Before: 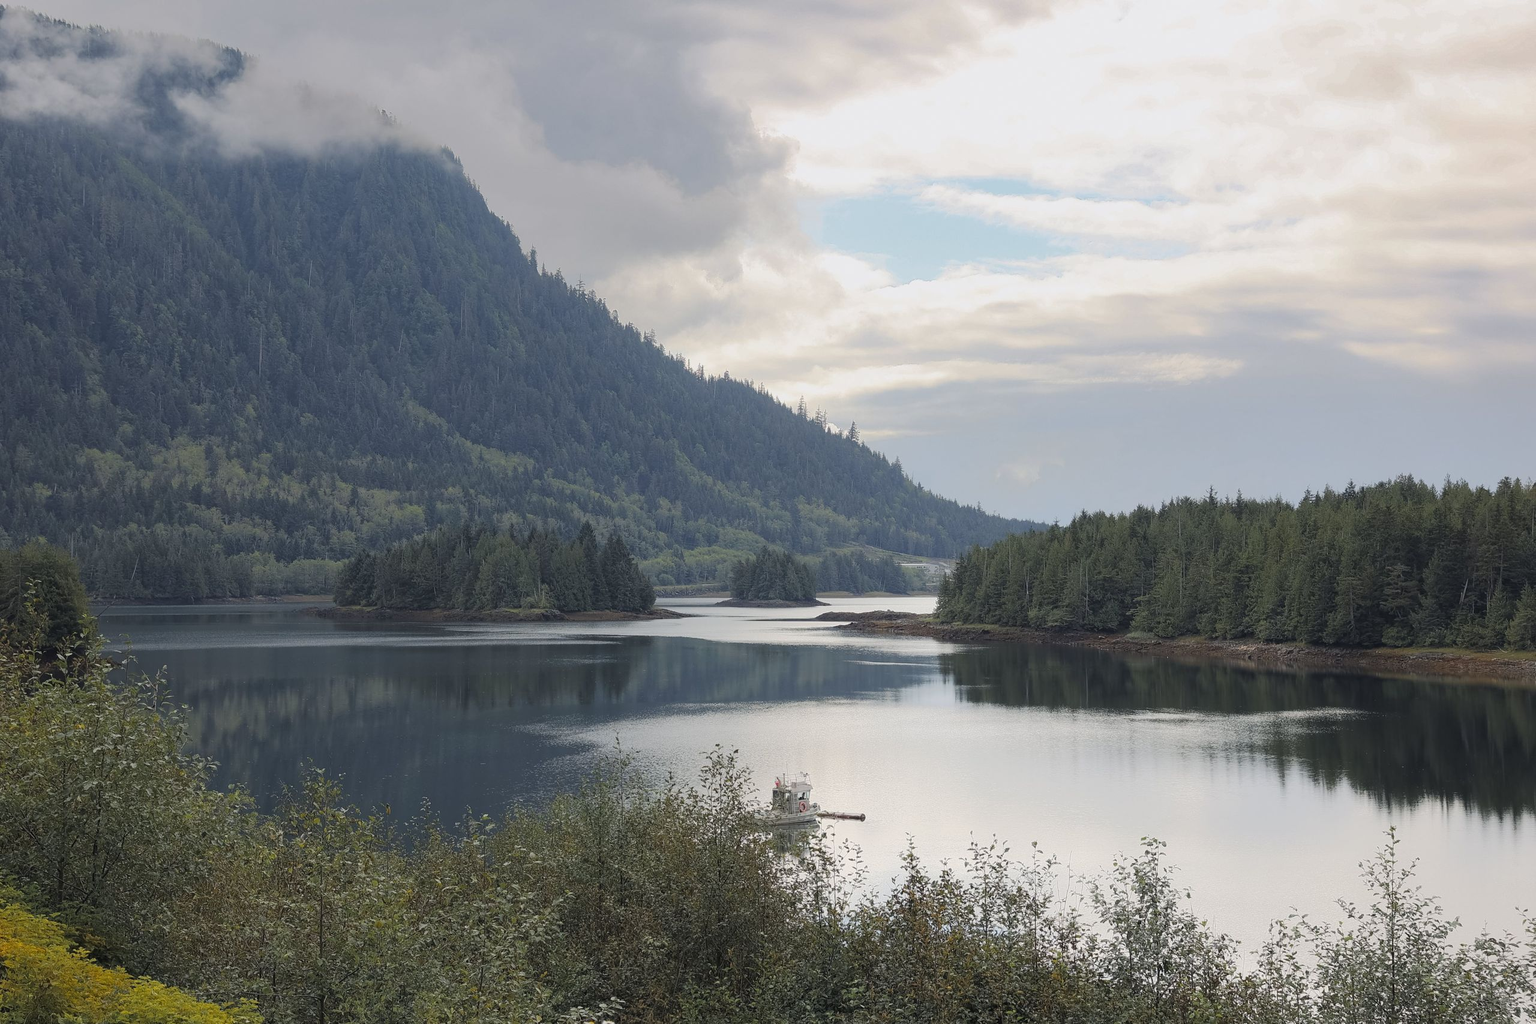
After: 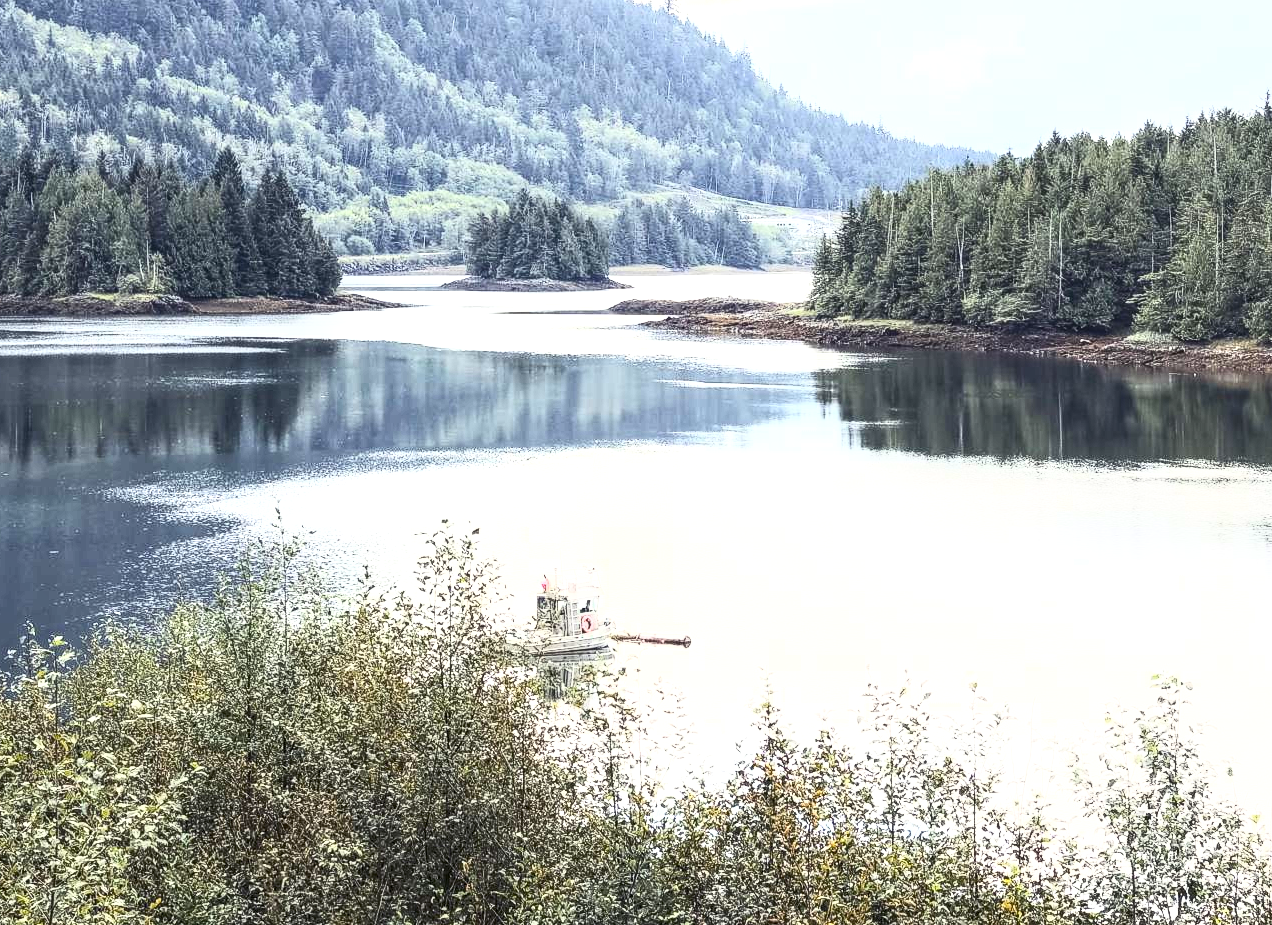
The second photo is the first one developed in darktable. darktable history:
crop: left 29.354%, top 42.26%, right 20.95%, bottom 3.495%
color balance rgb: shadows lift › chroma 3.143%, shadows lift › hue 279.8°, perceptual saturation grading › global saturation 39.326%
exposure: black level correction 0.001, exposure 1 EV, compensate exposure bias true, compensate highlight preservation false
contrast brightness saturation: contrast 0.638, brightness 0.356, saturation 0.144
local contrast: highlights 62%, detail 143%, midtone range 0.422
color correction: highlights b* -0.013, saturation 0.846
